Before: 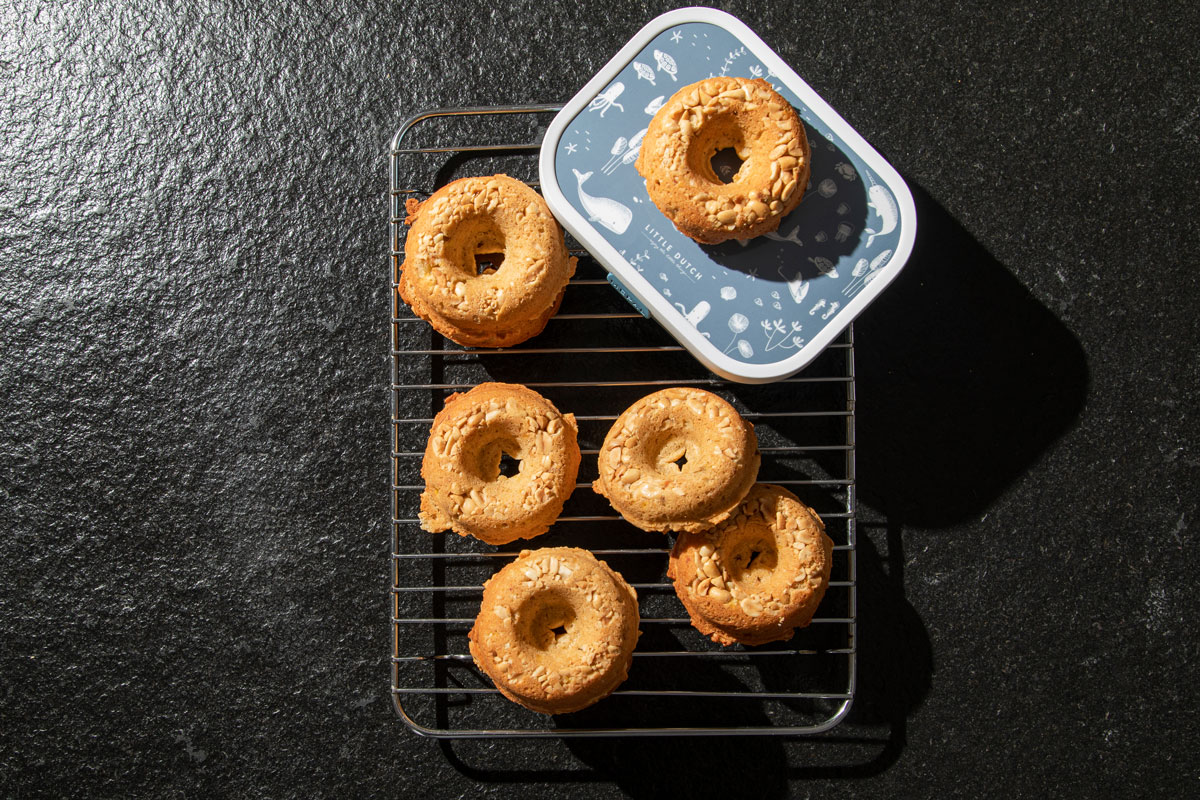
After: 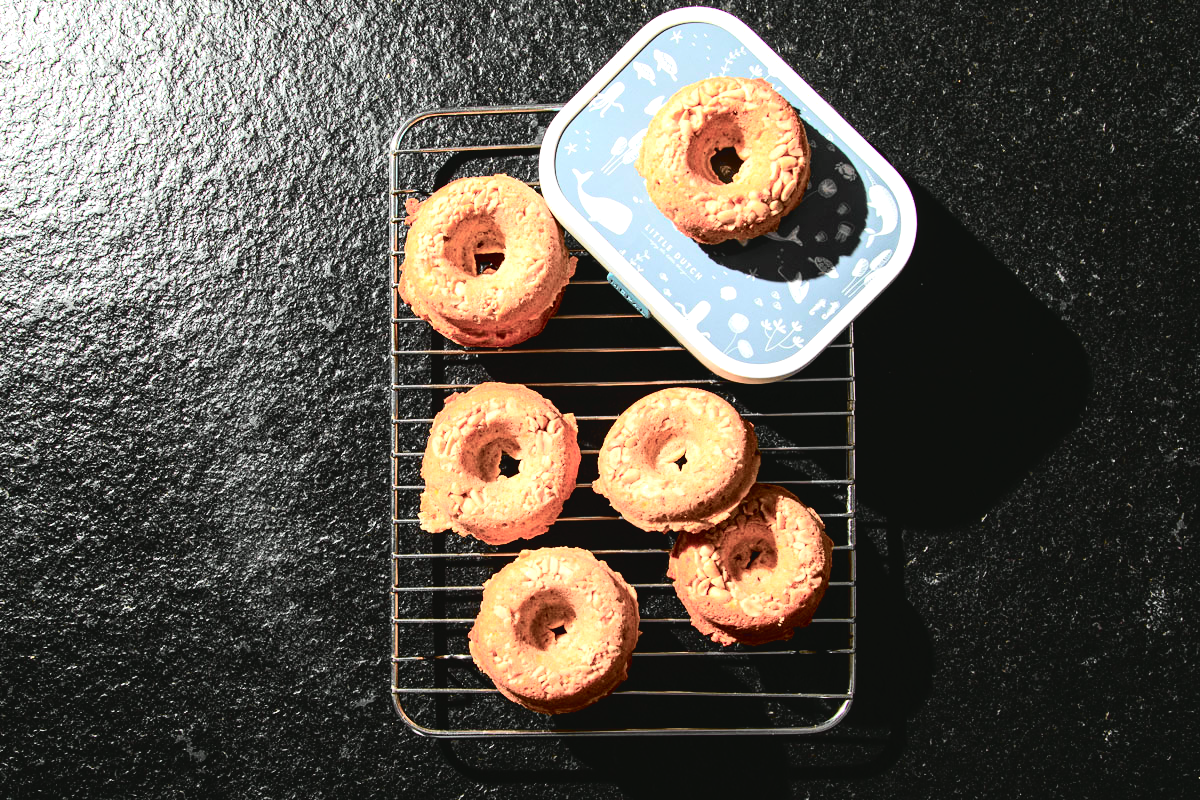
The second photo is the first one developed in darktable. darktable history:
tone equalizer: -8 EV -0.75 EV, -7 EV -0.7 EV, -6 EV -0.6 EV, -5 EV -0.4 EV, -3 EV 0.4 EV, -2 EV 0.6 EV, -1 EV 0.7 EV, +0 EV 0.75 EV, edges refinement/feathering 500, mask exposure compensation -1.57 EV, preserve details no
tone curve: curves: ch0 [(0, 0.039) (0.113, 0.081) (0.204, 0.204) (0.498, 0.608) (0.709, 0.819) (0.984, 0.961)]; ch1 [(0, 0) (0.172, 0.123) (0.317, 0.272) (0.414, 0.382) (0.476, 0.479) (0.505, 0.501) (0.528, 0.54) (0.618, 0.647) (0.709, 0.764) (1, 1)]; ch2 [(0, 0) (0.411, 0.424) (0.492, 0.502) (0.521, 0.513) (0.537, 0.57) (0.686, 0.638) (1, 1)], color space Lab, independent channels, preserve colors none
exposure: black level correction 0, exposure 0.5 EV, compensate exposure bias true, compensate highlight preservation false
